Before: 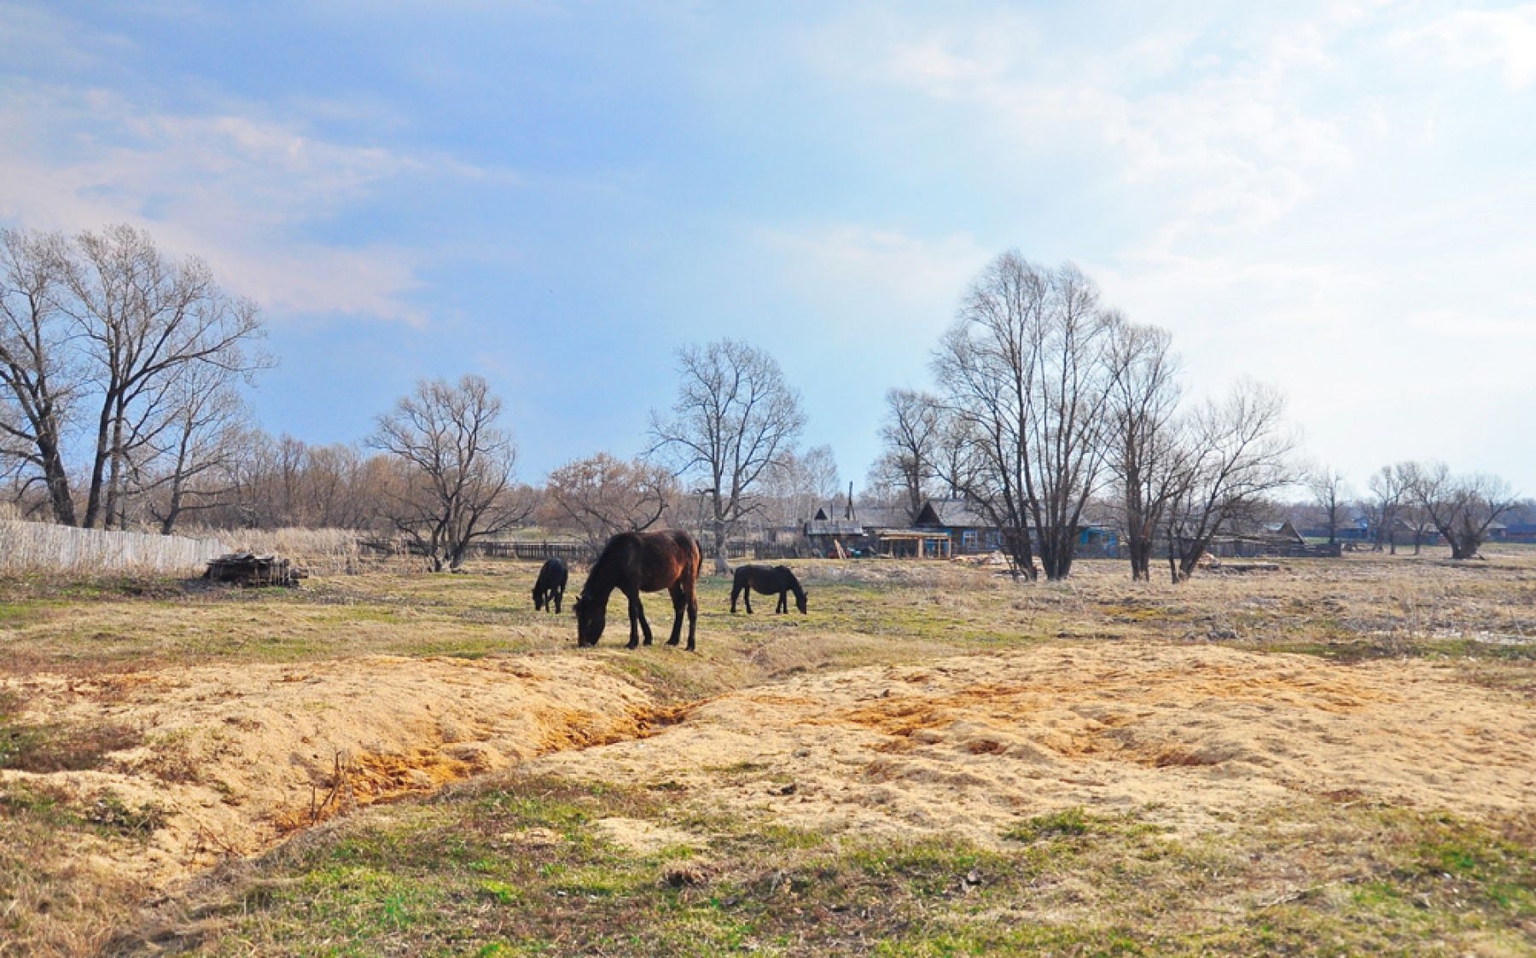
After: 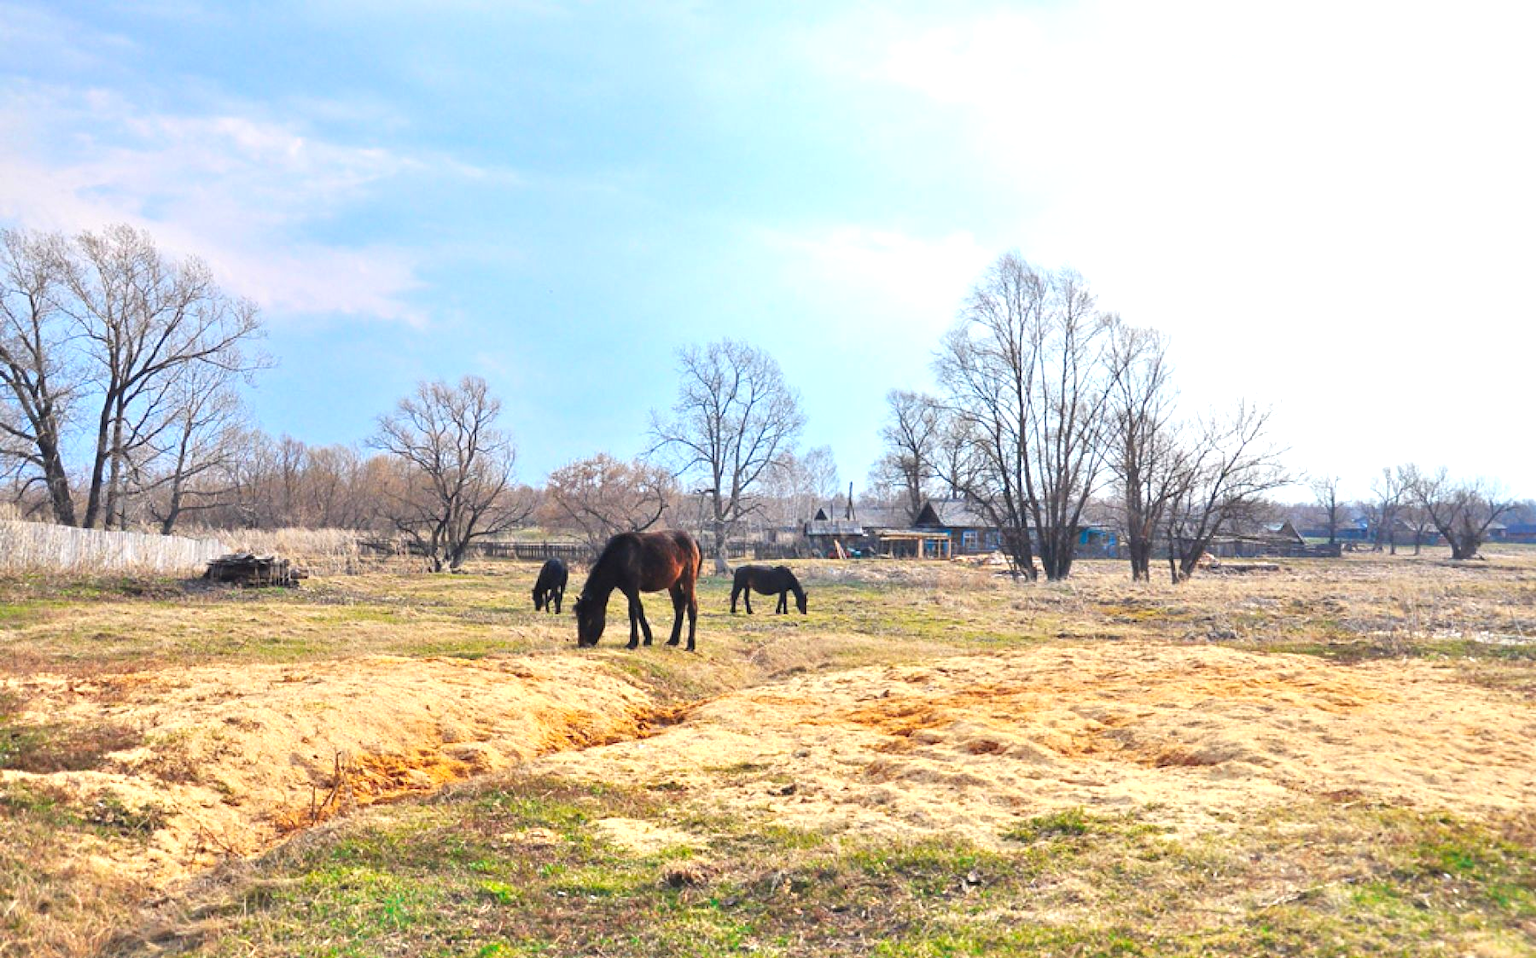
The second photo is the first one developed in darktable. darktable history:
exposure: exposure 0.559 EV, compensate highlight preservation false
contrast brightness saturation: saturation 0.1
